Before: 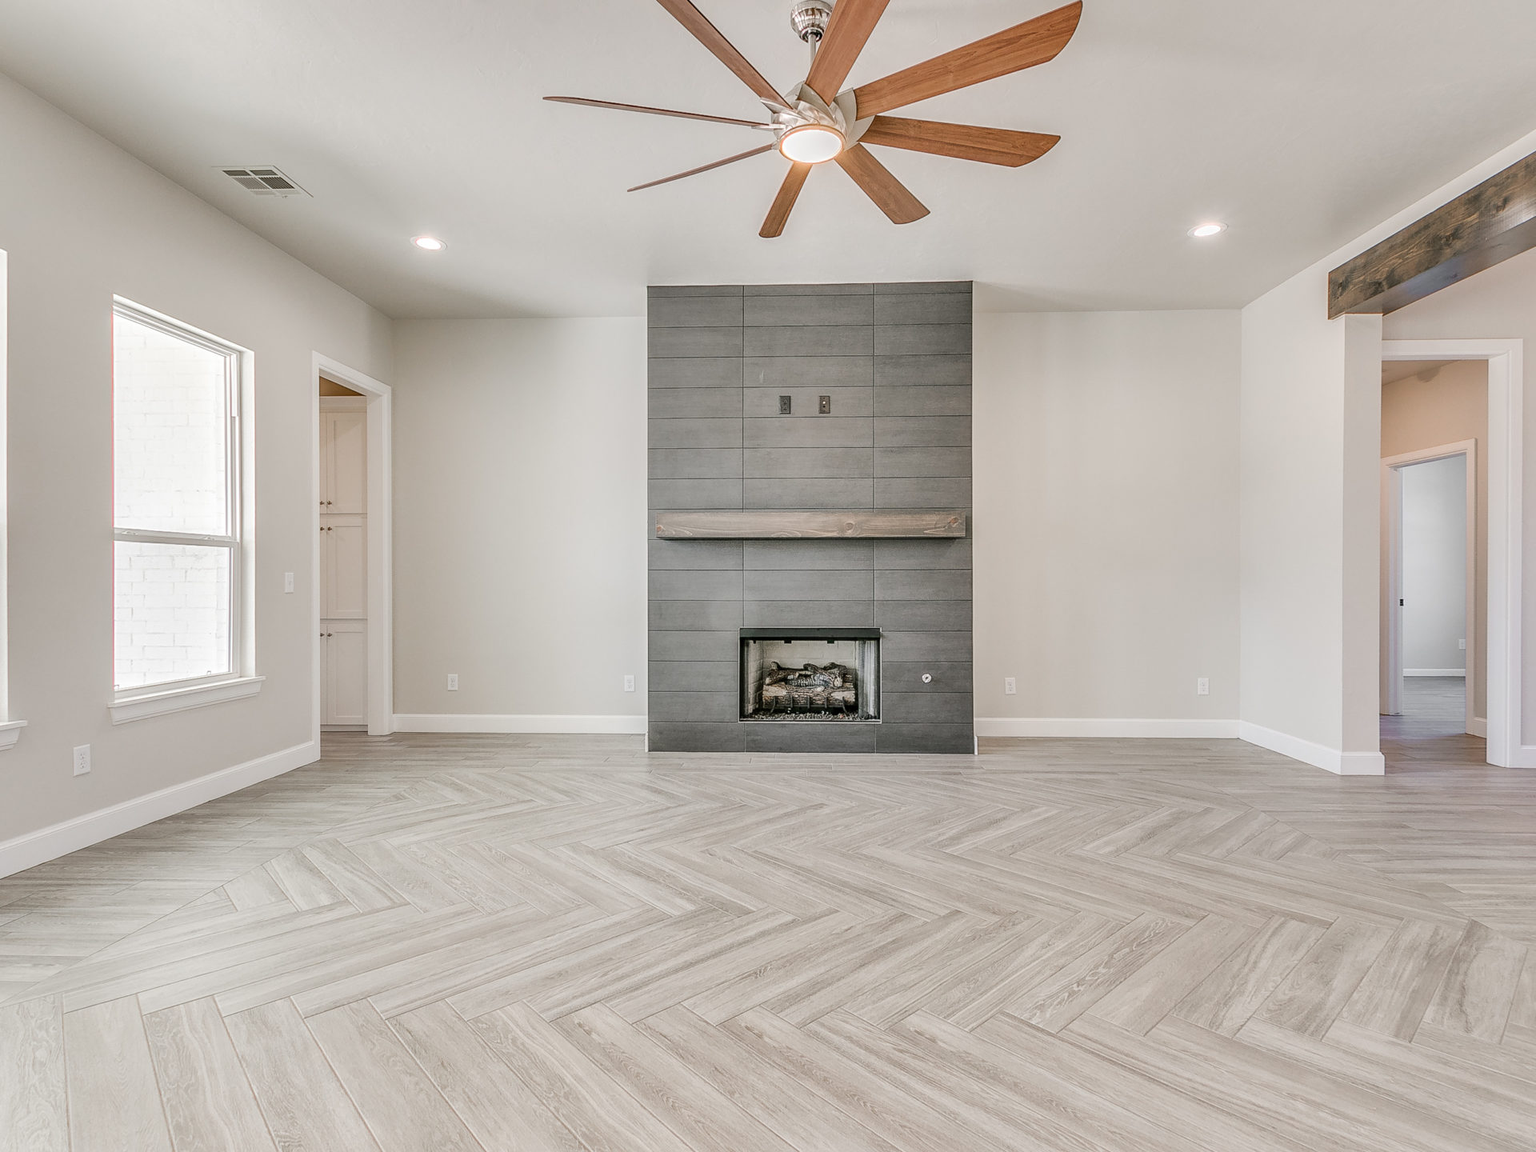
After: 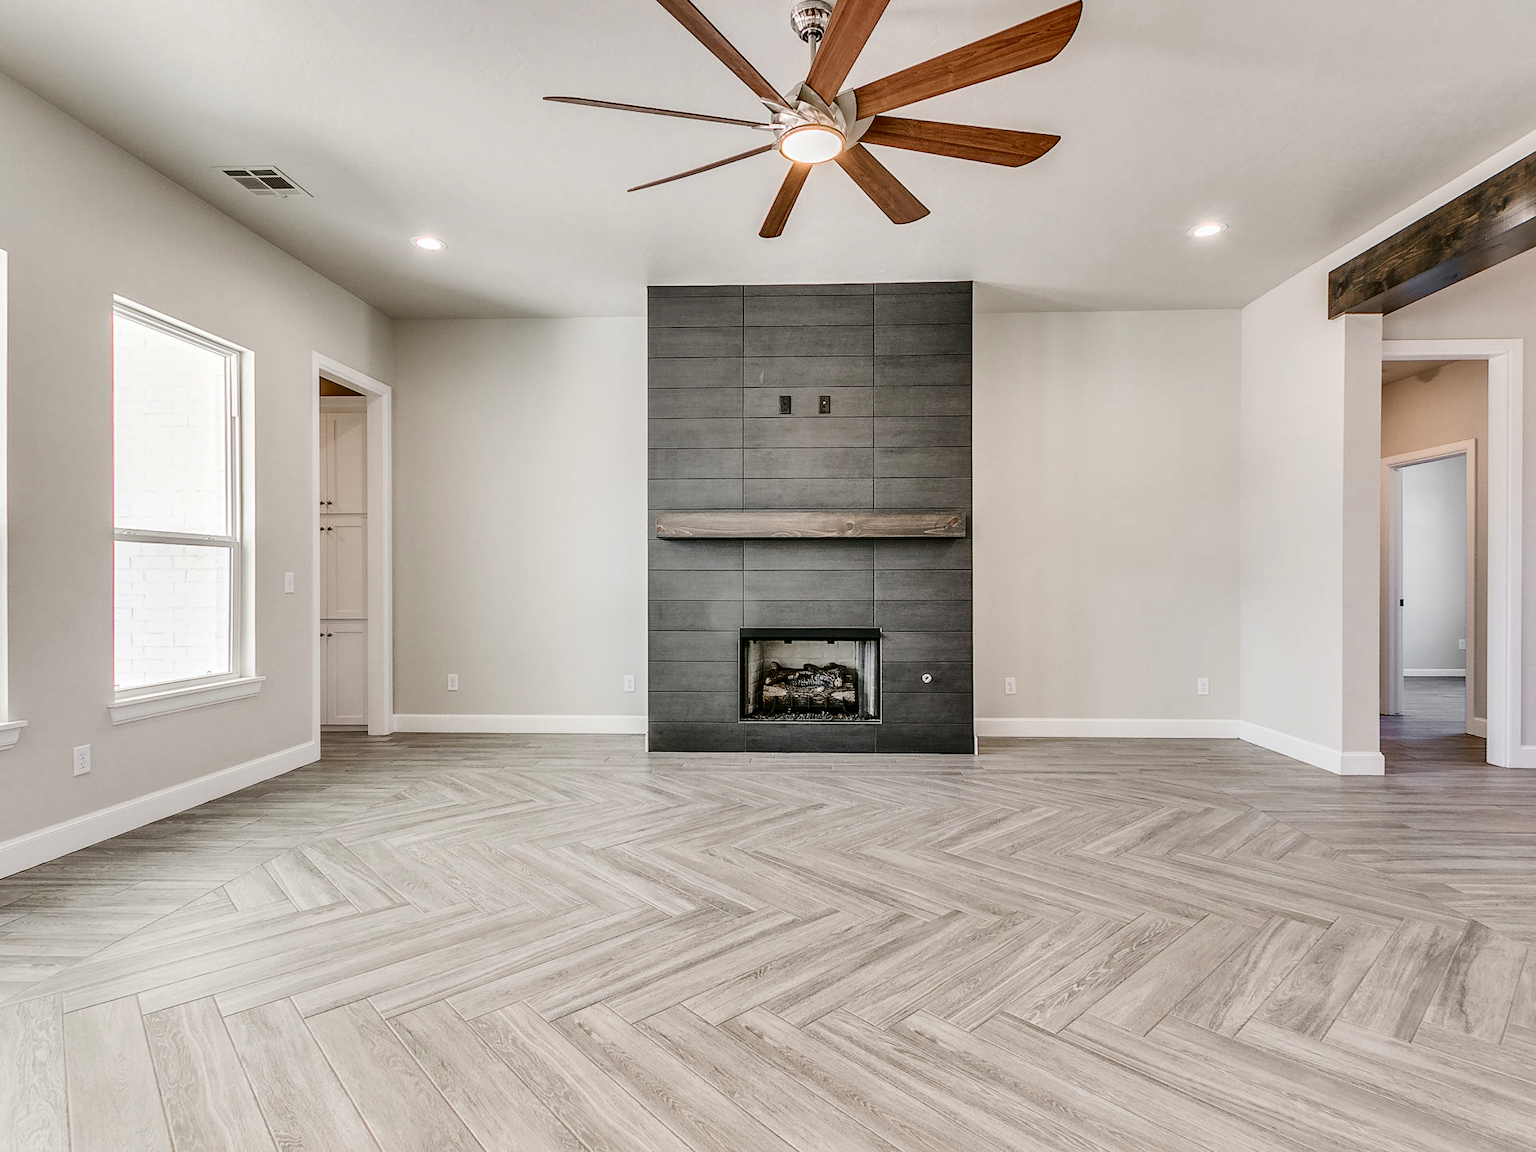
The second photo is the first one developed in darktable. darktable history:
contrast brightness saturation: contrast 0.238, brightness -0.243, saturation 0.139
